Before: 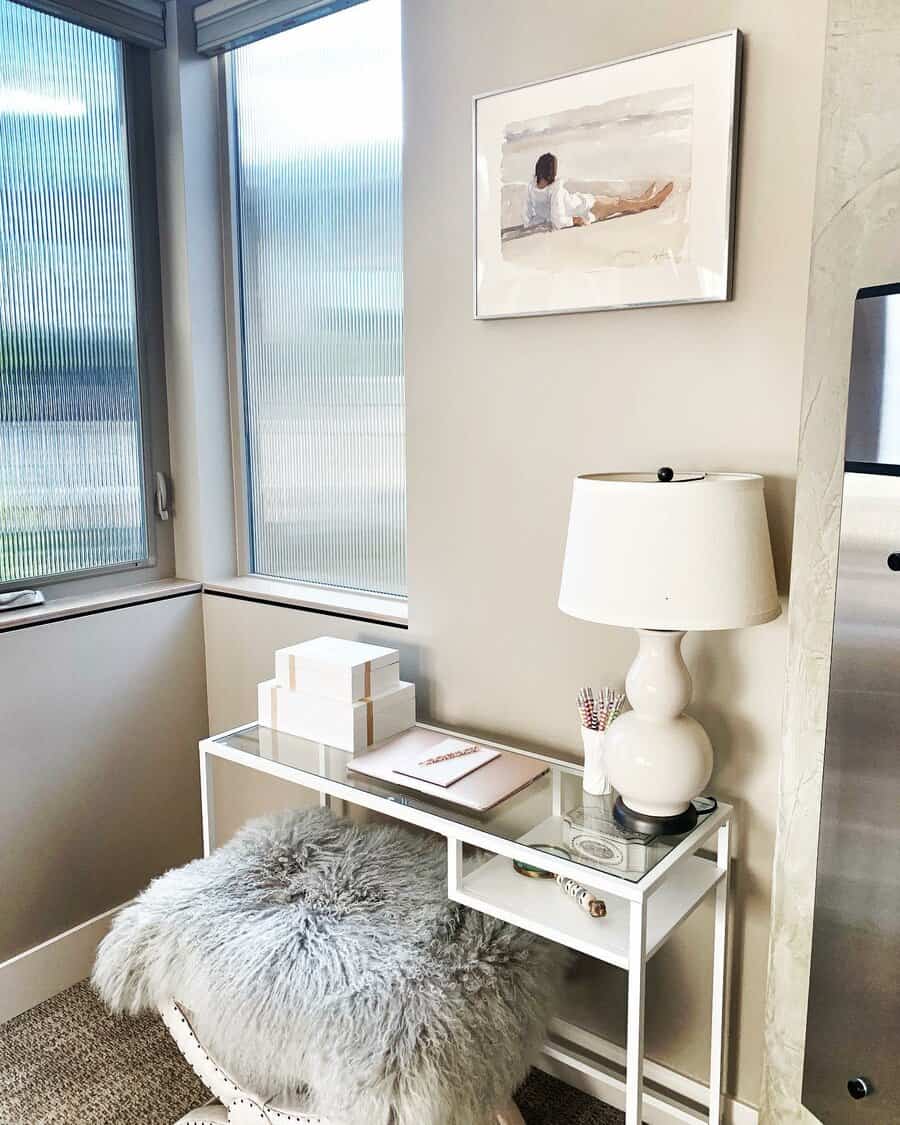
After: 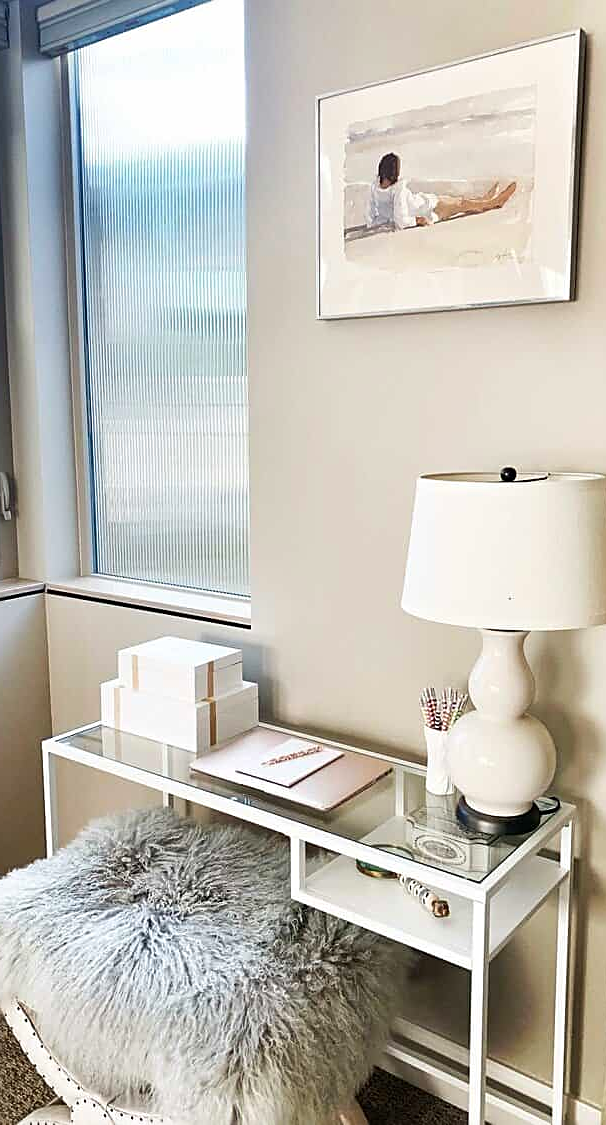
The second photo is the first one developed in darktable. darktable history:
contrast brightness saturation: contrast 0.037, saturation 0.154
crop and rotate: left 17.52%, right 15.145%
sharpen: on, module defaults
